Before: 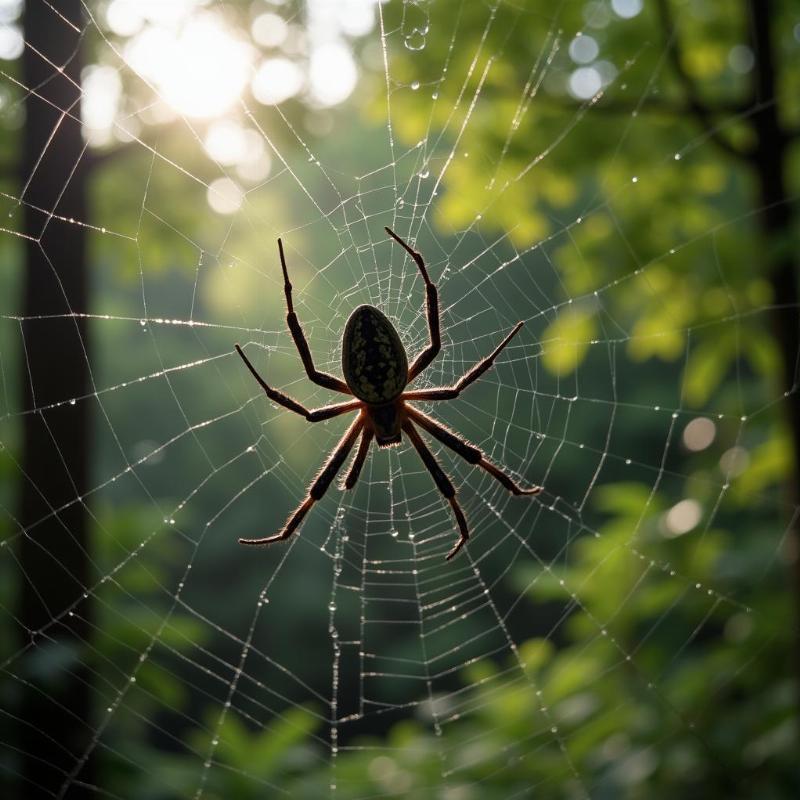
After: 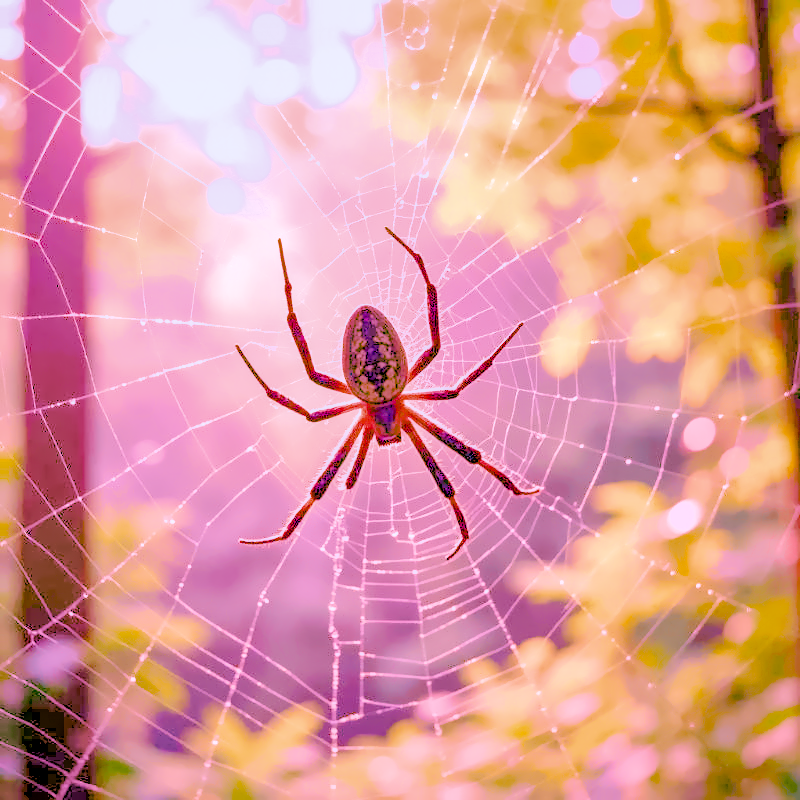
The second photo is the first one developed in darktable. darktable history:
local contrast: on, module defaults
color calibration: illuminant as shot in camera, x 0.358, y 0.373, temperature 4628.91 K
denoise (profiled): preserve shadows 1.52, scattering 0.002, a [-1, 0, 0], compensate highlight preservation false
haze removal: compatibility mode true, adaptive false
highlight reconstruction: on, module defaults
hot pixels: on, module defaults
lens correction: scale 1, crop 1, focal 16, aperture 5.6, distance 1000, camera "Canon EOS RP", lens "Canon RF 16mm F2.8 STM"
shadows and highlights: on, module defaults
white balance: red 2.229, blue 1.46
velvia: on, module defaults
filmic rgb: black relative exposure -4.38 EV, white relative exposure 4.56 EV, hardness 2.37, contrast 1.05
color balance rgb "Colors on Steroids": linear chroma grading › shadows 10%, linear chroma grading › highlights 10%, linear chroma grading › global chroma 15%, linear chroma grading › mid-tones 15%, perceptual saturation grading › global saturation 40%, perceptual saturation grading › highlights -25%, perceptual saturation grading › mid-tones 35%, perceptual saturation grading › shadows 35%, perceptual brilliance grading › global brilliance 11.29%, global vibrance 11.29%
exposure: black level correction 0, exposure 1.173 EV, compensate exposure bias true, compensate highlight preservation false
